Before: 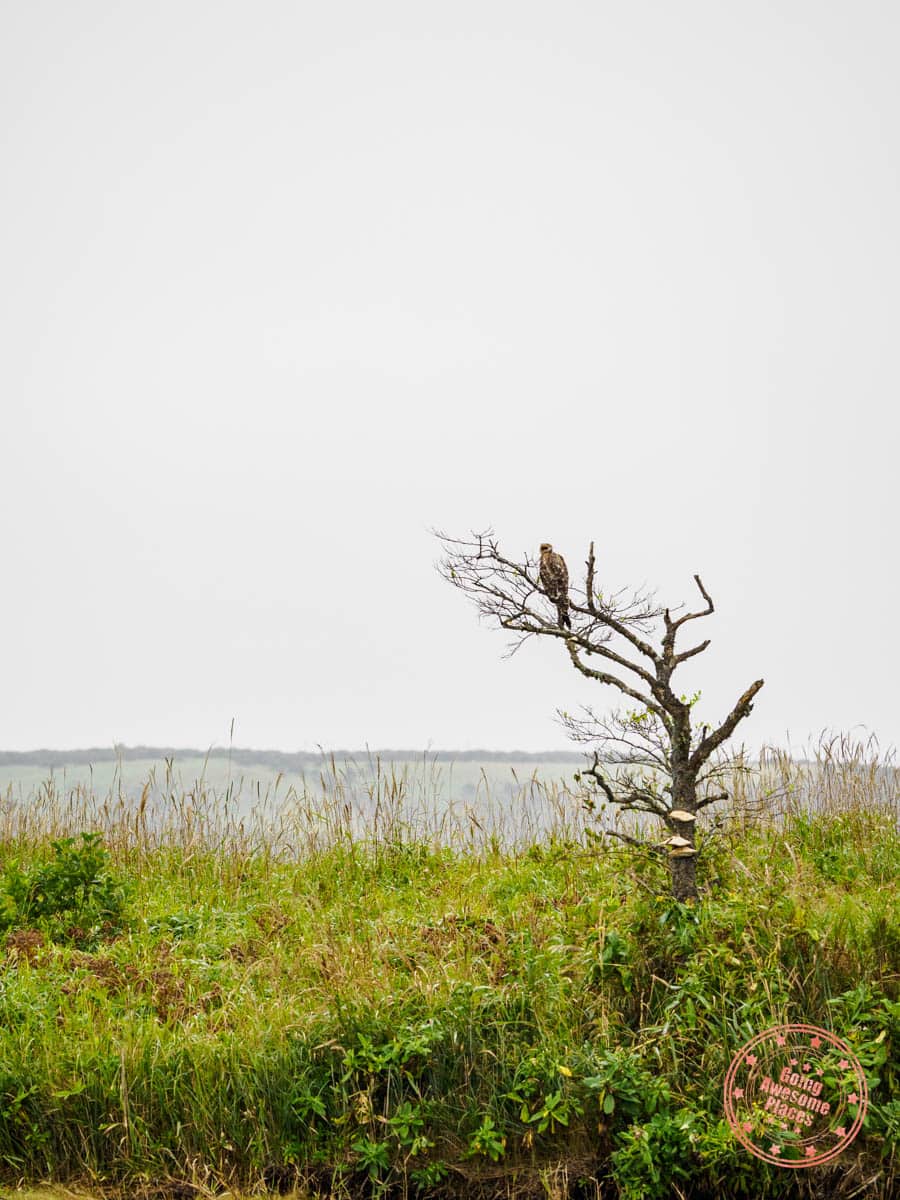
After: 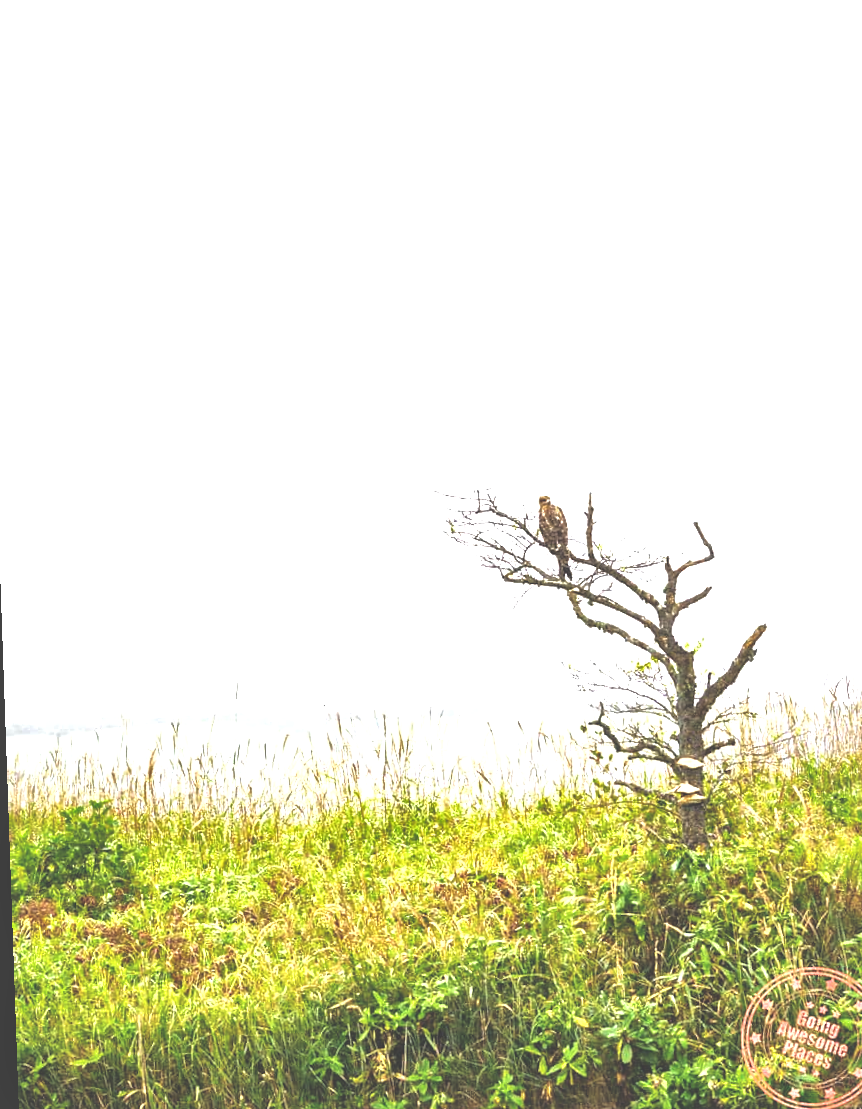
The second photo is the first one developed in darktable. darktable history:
exposure: black level correction -0.023, exposure 1.397 EV, compensate highlight preservation false
rotate and perspective: rotation -2°, crop left 0.022, crop right 0.978, crop top 0.049, crop bottom 0.951
local contrast: mode bilateral grid, contrast 30, coarseness 25, midtone range 0.2
crop: right 4.126%, bottom 0.031%
shadows and highlights: shadows -20, white point adjustment -2, highlights -35
